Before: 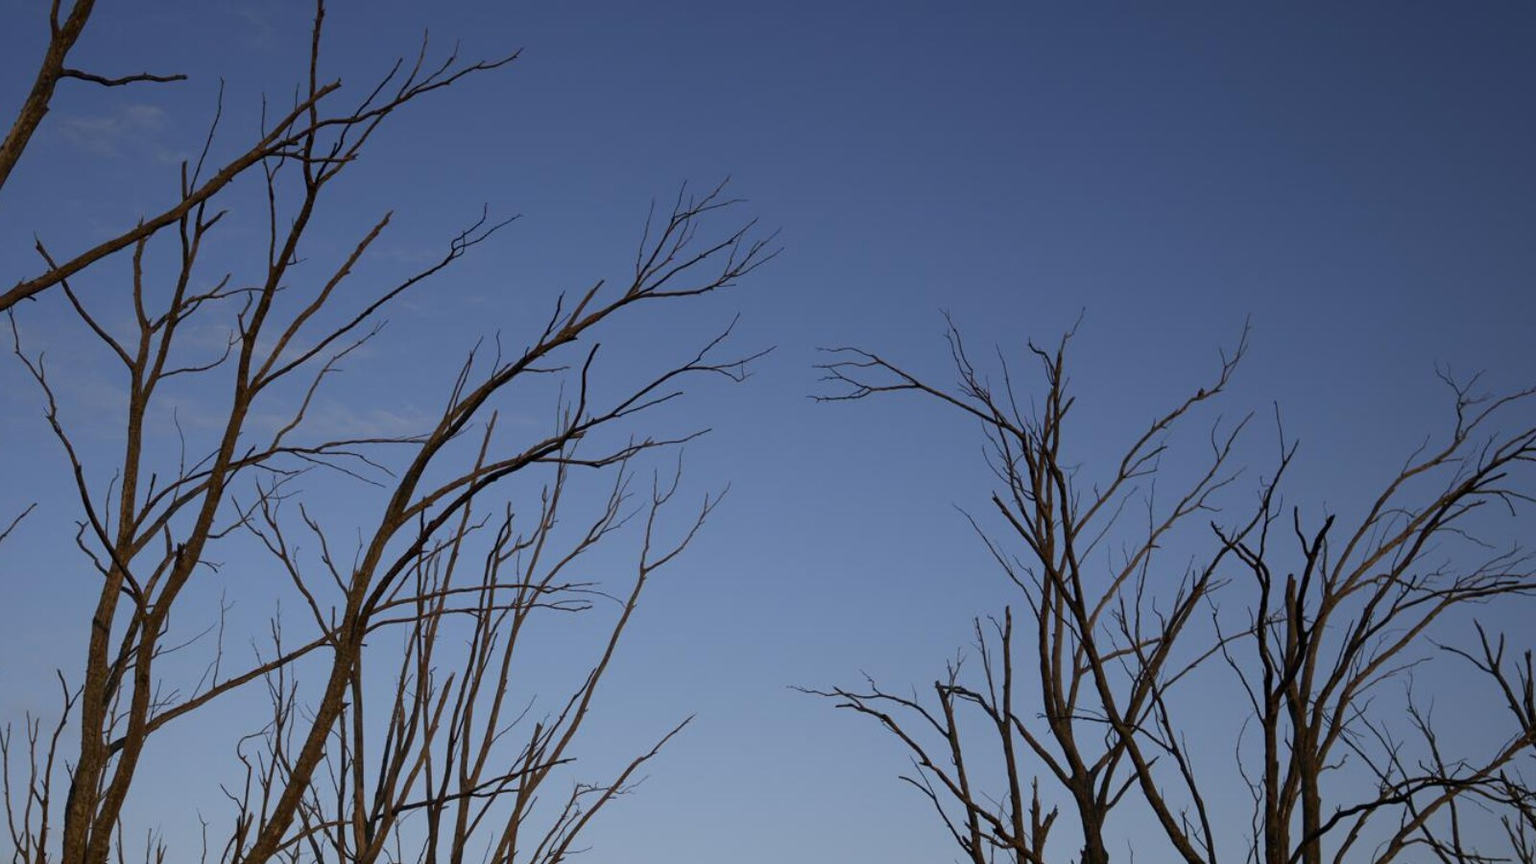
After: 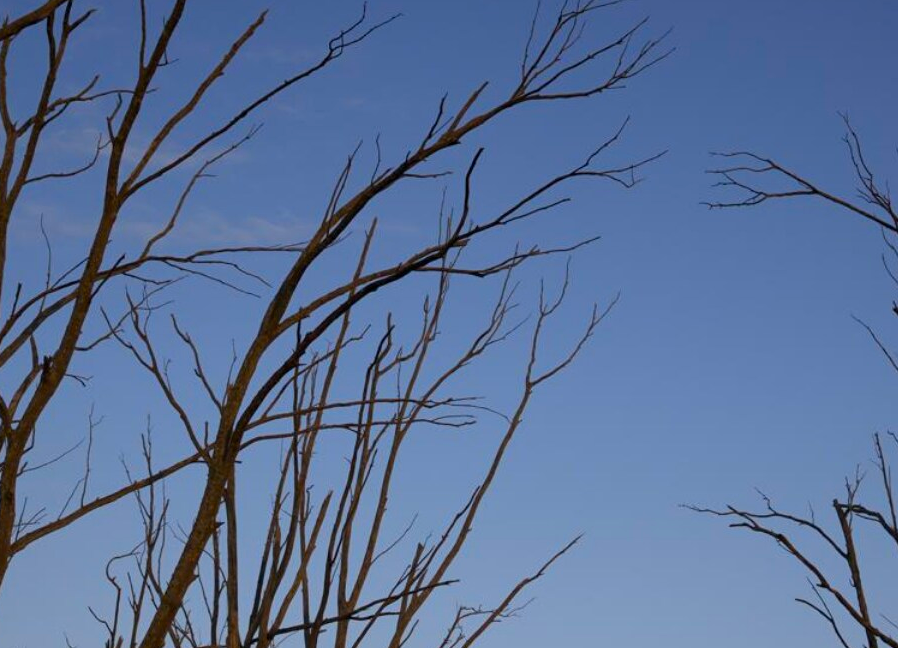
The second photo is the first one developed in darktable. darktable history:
tone equalizer: mask exposure compensation -0.497 EV
crop: left 8.832%, top 23.402%, right 35.019%, bottom 4.591%
color balance rgb: highlights gain › chroma 0.163%, highlights gain › hue 331.86°, perceptual saturation grading › global saturation 19.94%, global vibrance 20%
